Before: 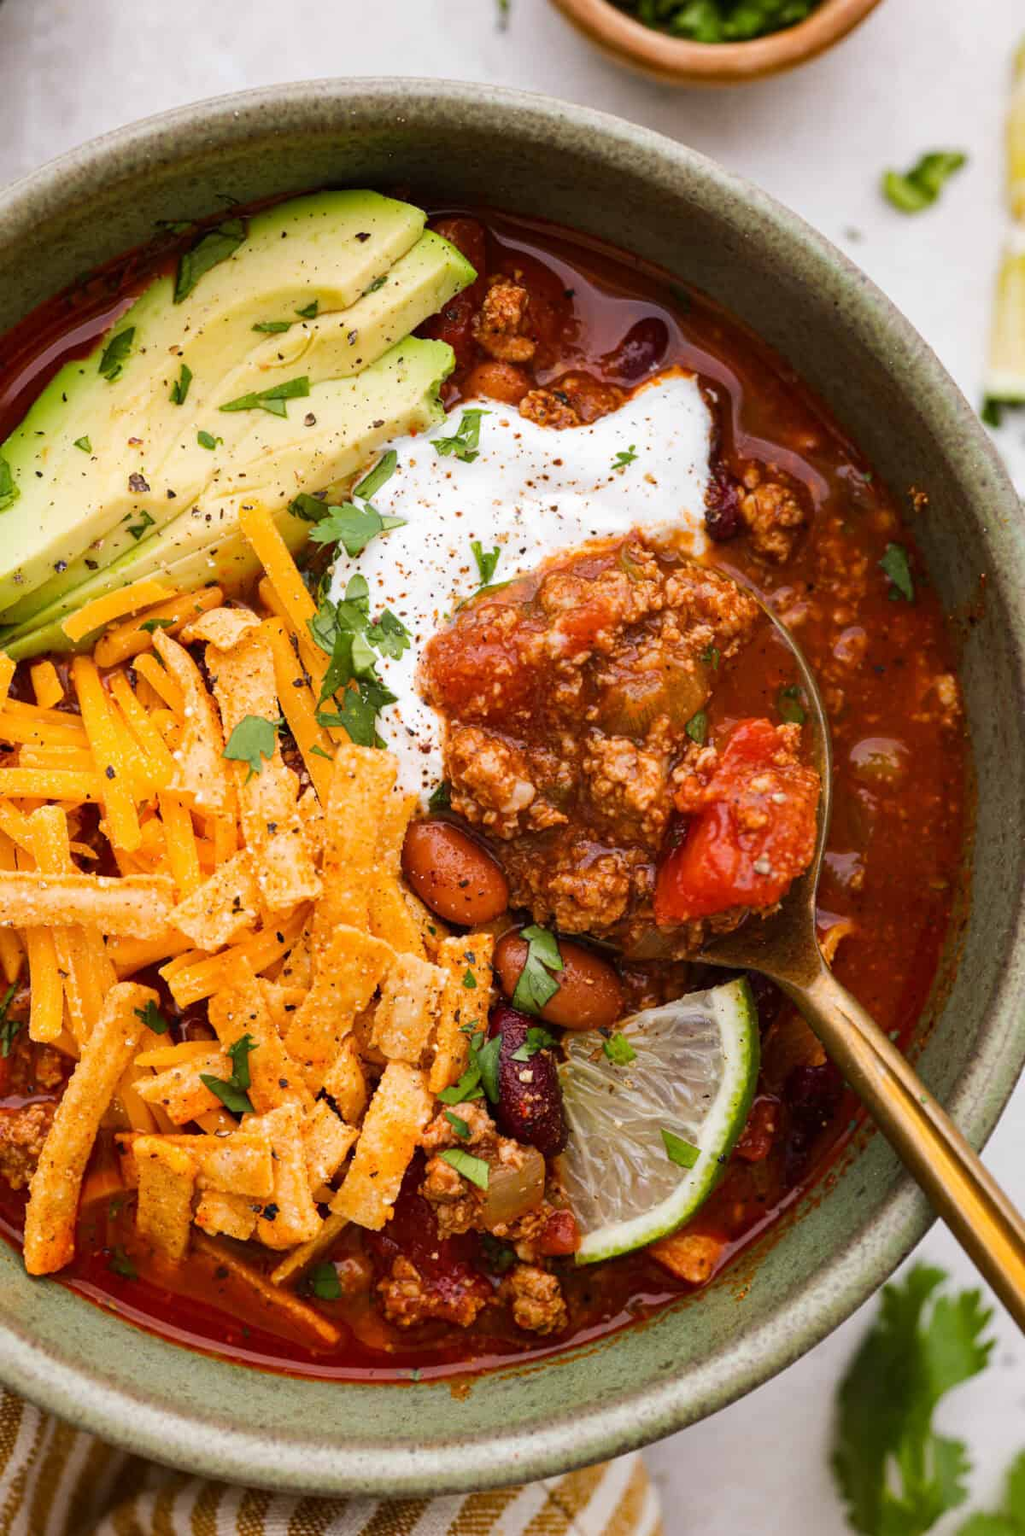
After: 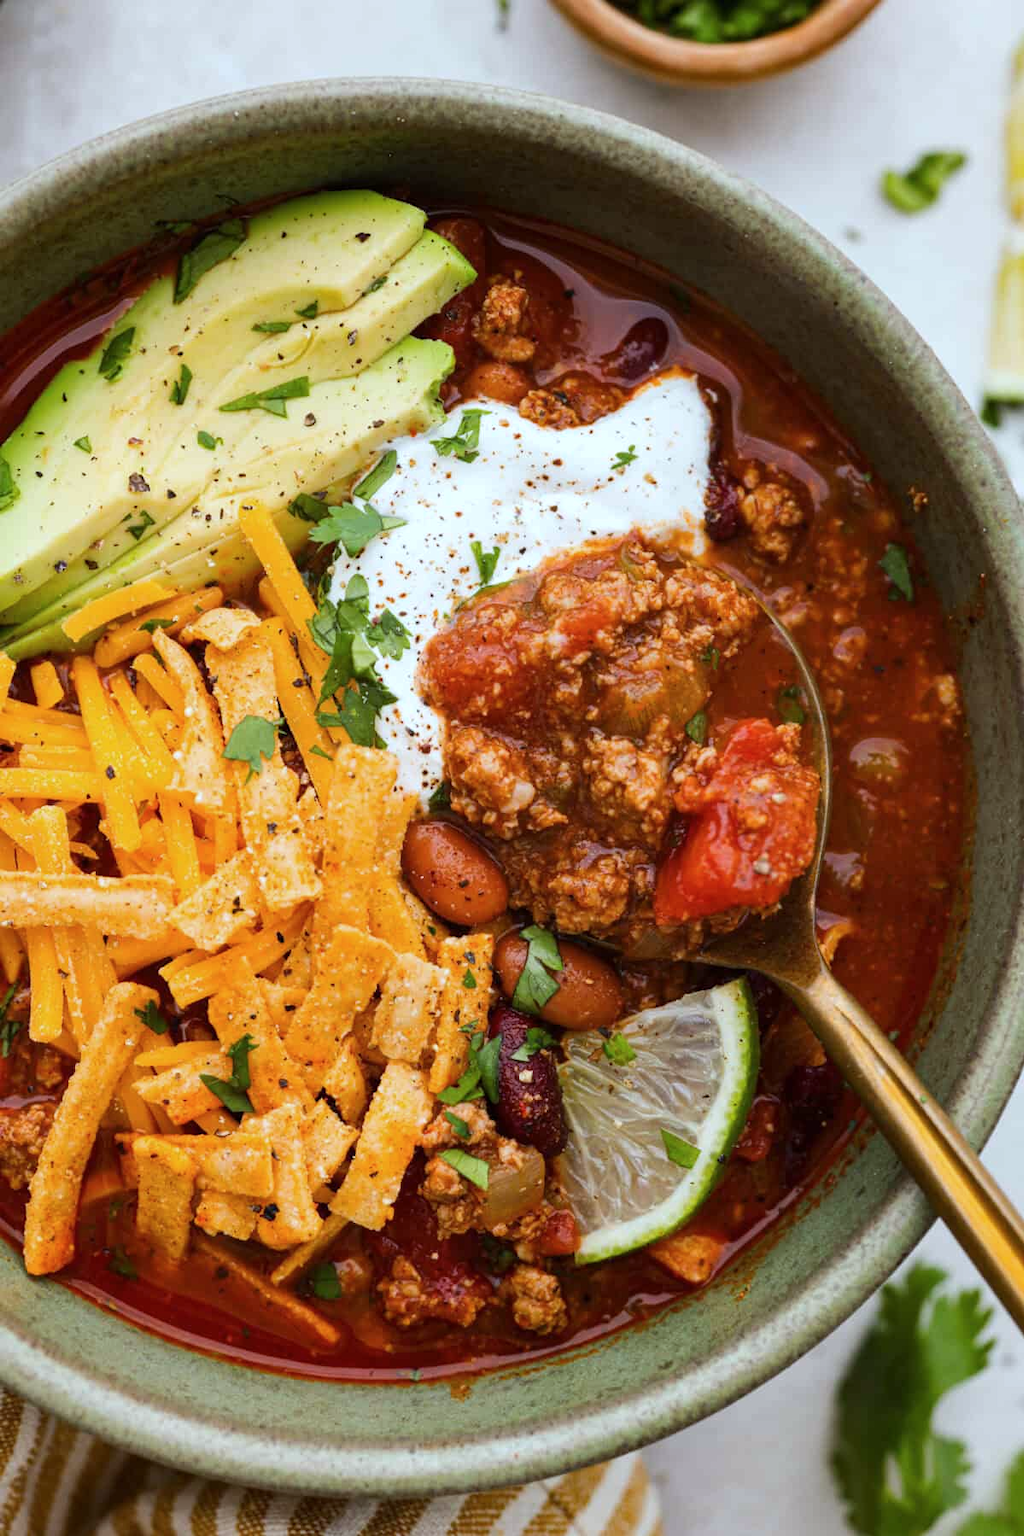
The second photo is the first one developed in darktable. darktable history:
levels: mode automatic, gray 50.8%
color calibration: illuminant Planckian (black body), adaptation linear Bradford (ICC v4), x 0.364, y 0.367, temperature 4417.56 K, saturation algorithm version 1 (2020)
